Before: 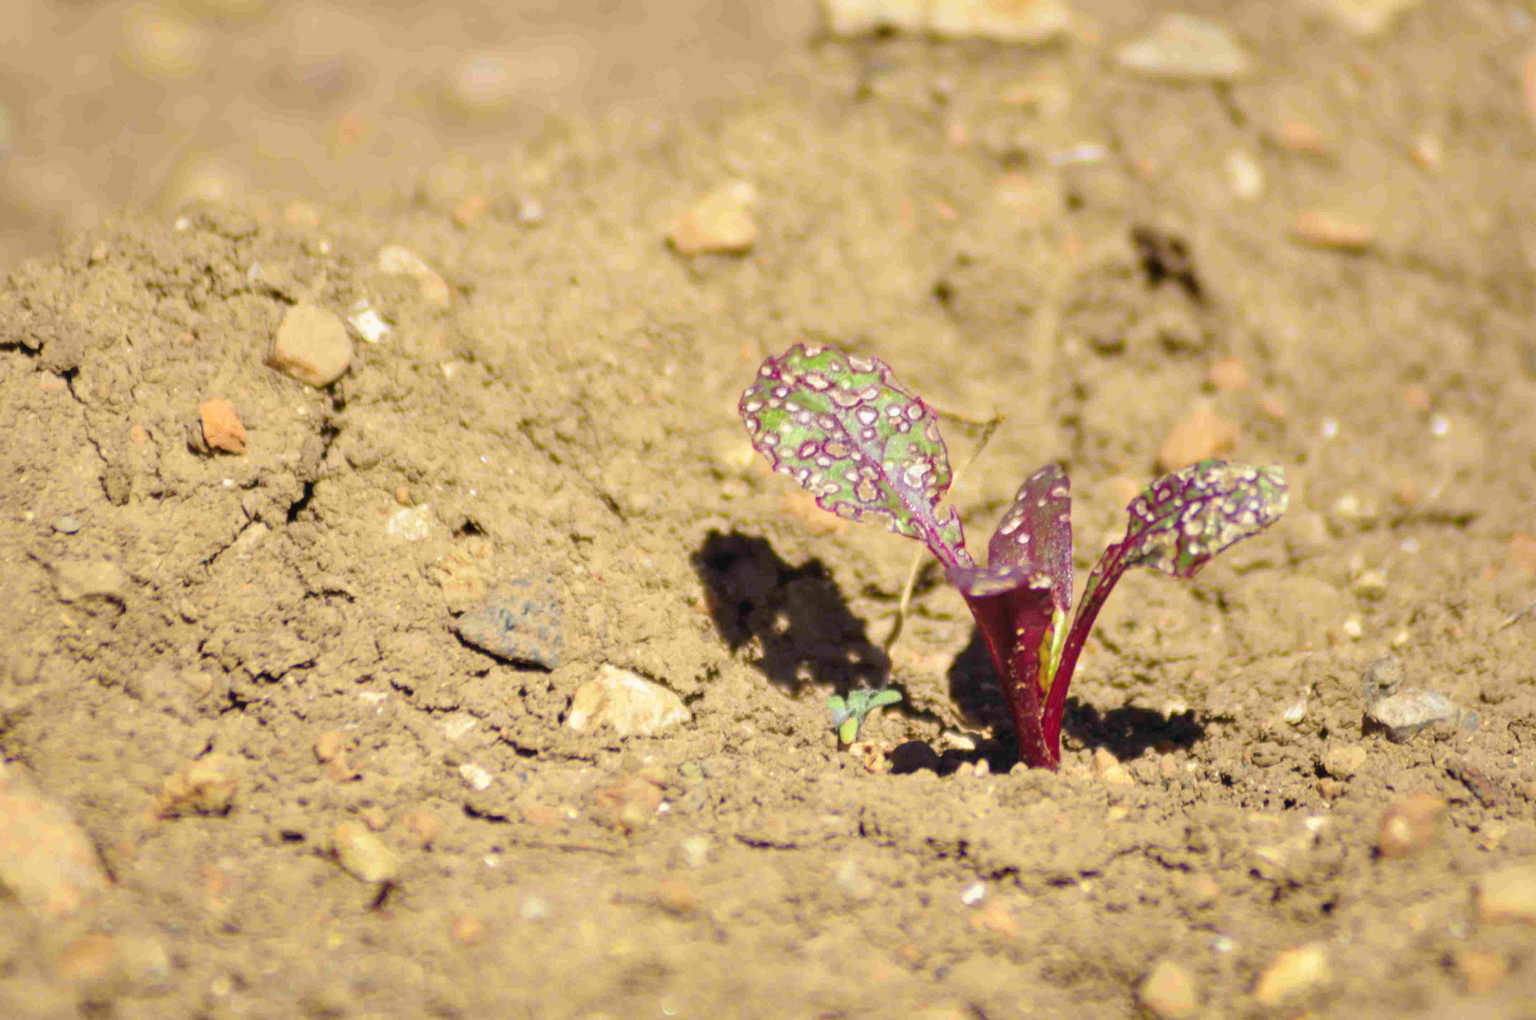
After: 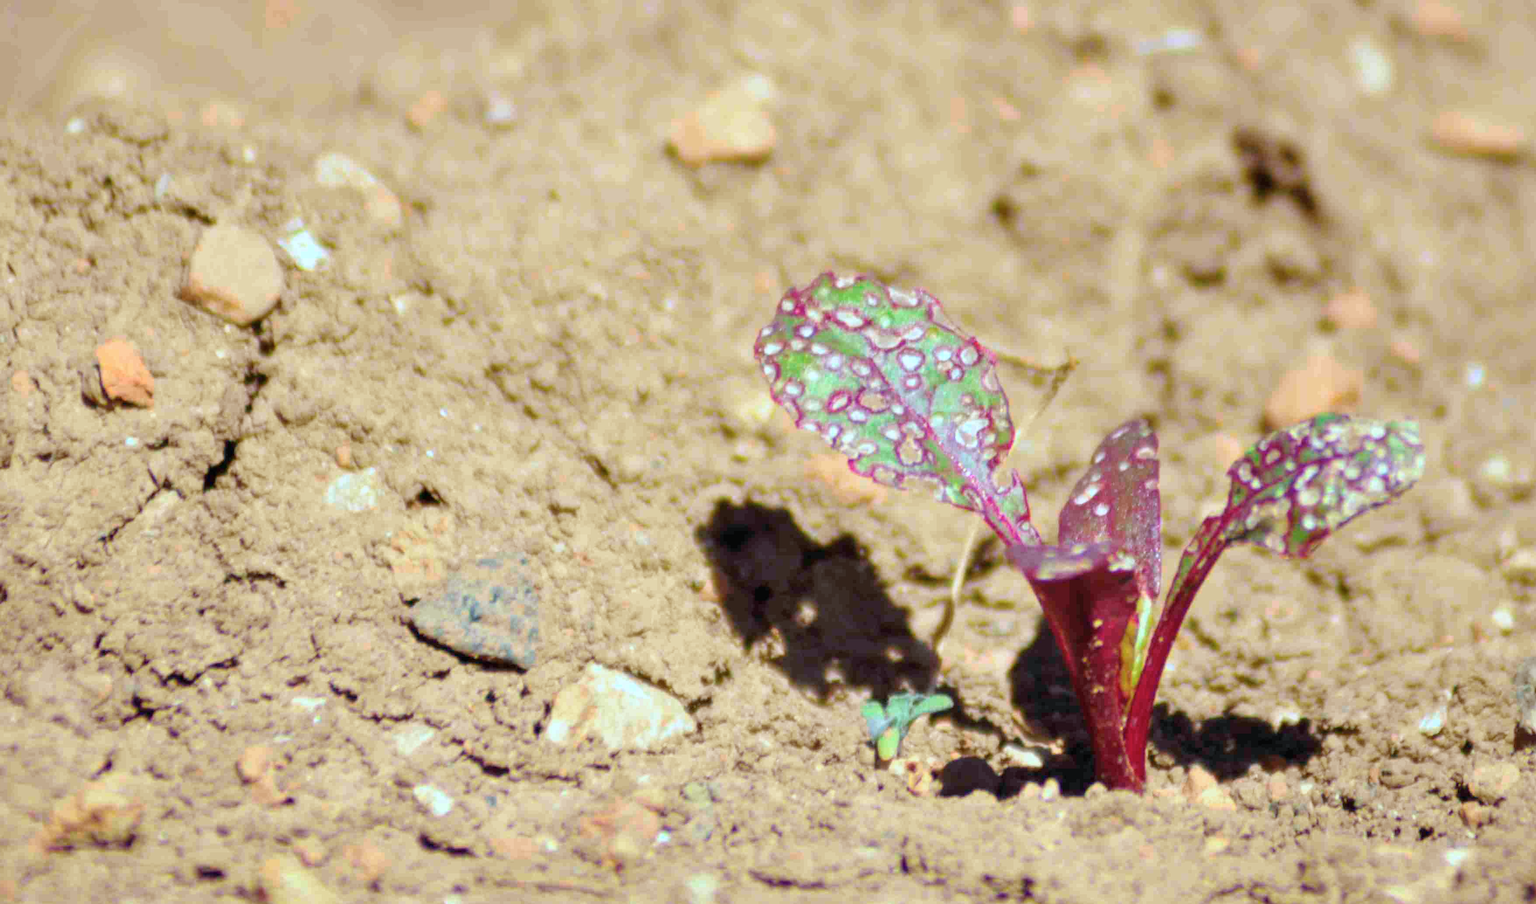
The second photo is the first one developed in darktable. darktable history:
color correction: highlights a* -10.69, highlights b* -19.19
crop: left 7.856%, top 11.836%, right 10.12%, bottom 15.387%
